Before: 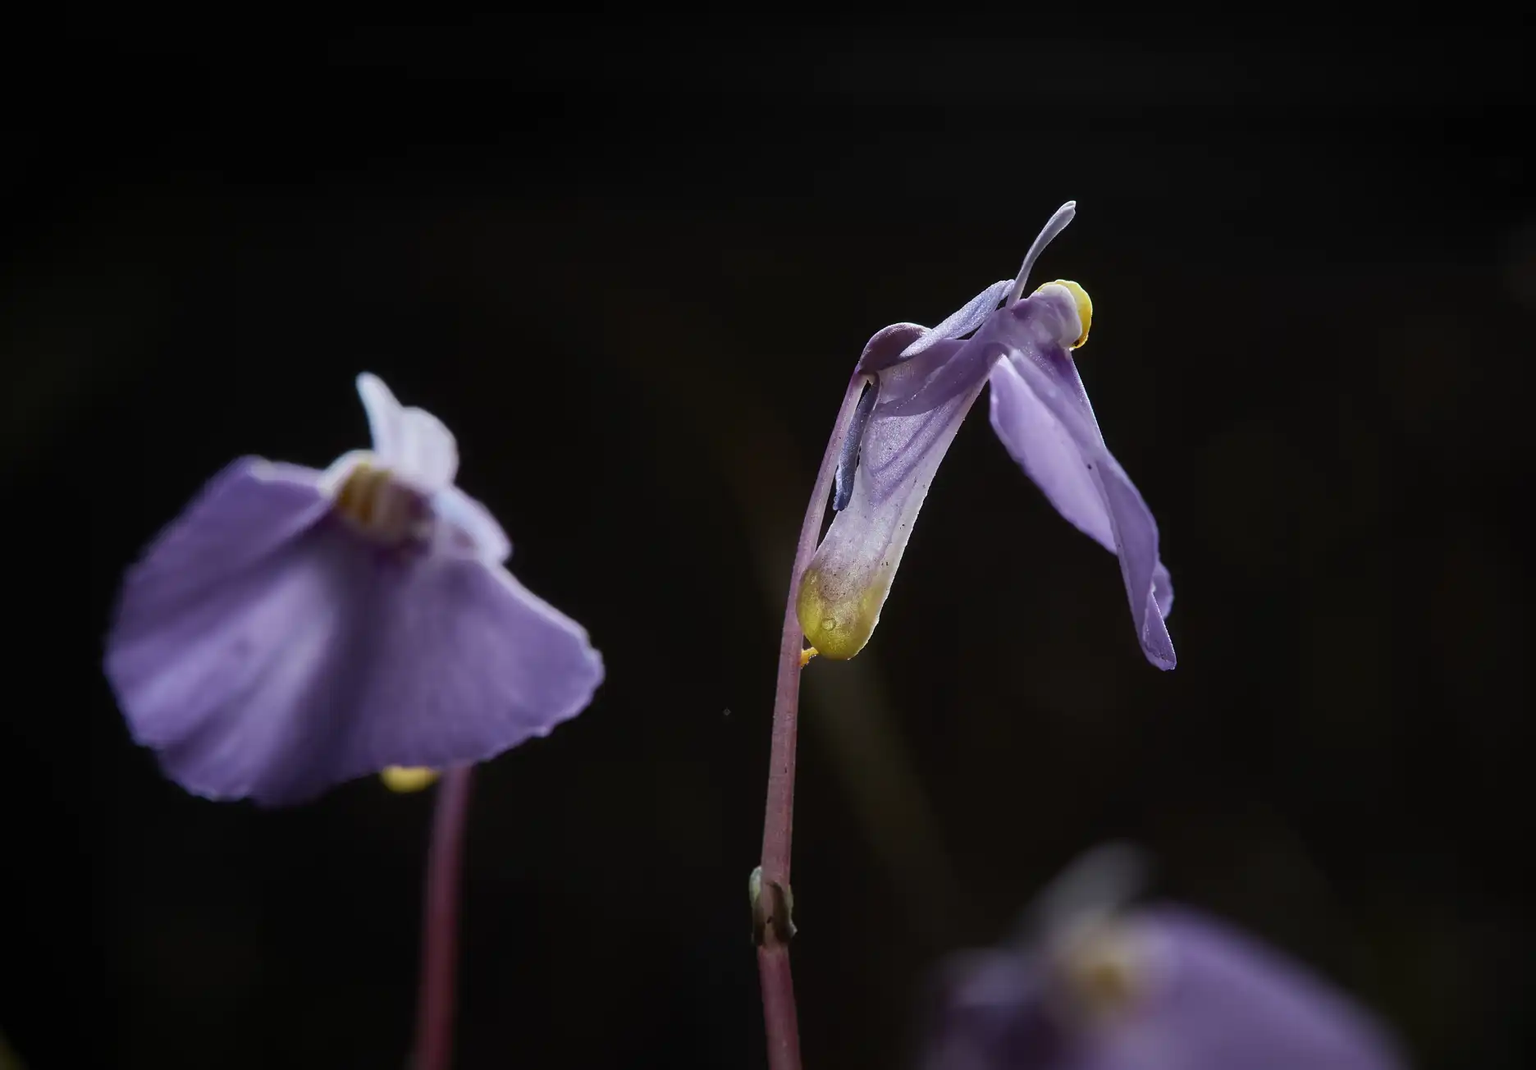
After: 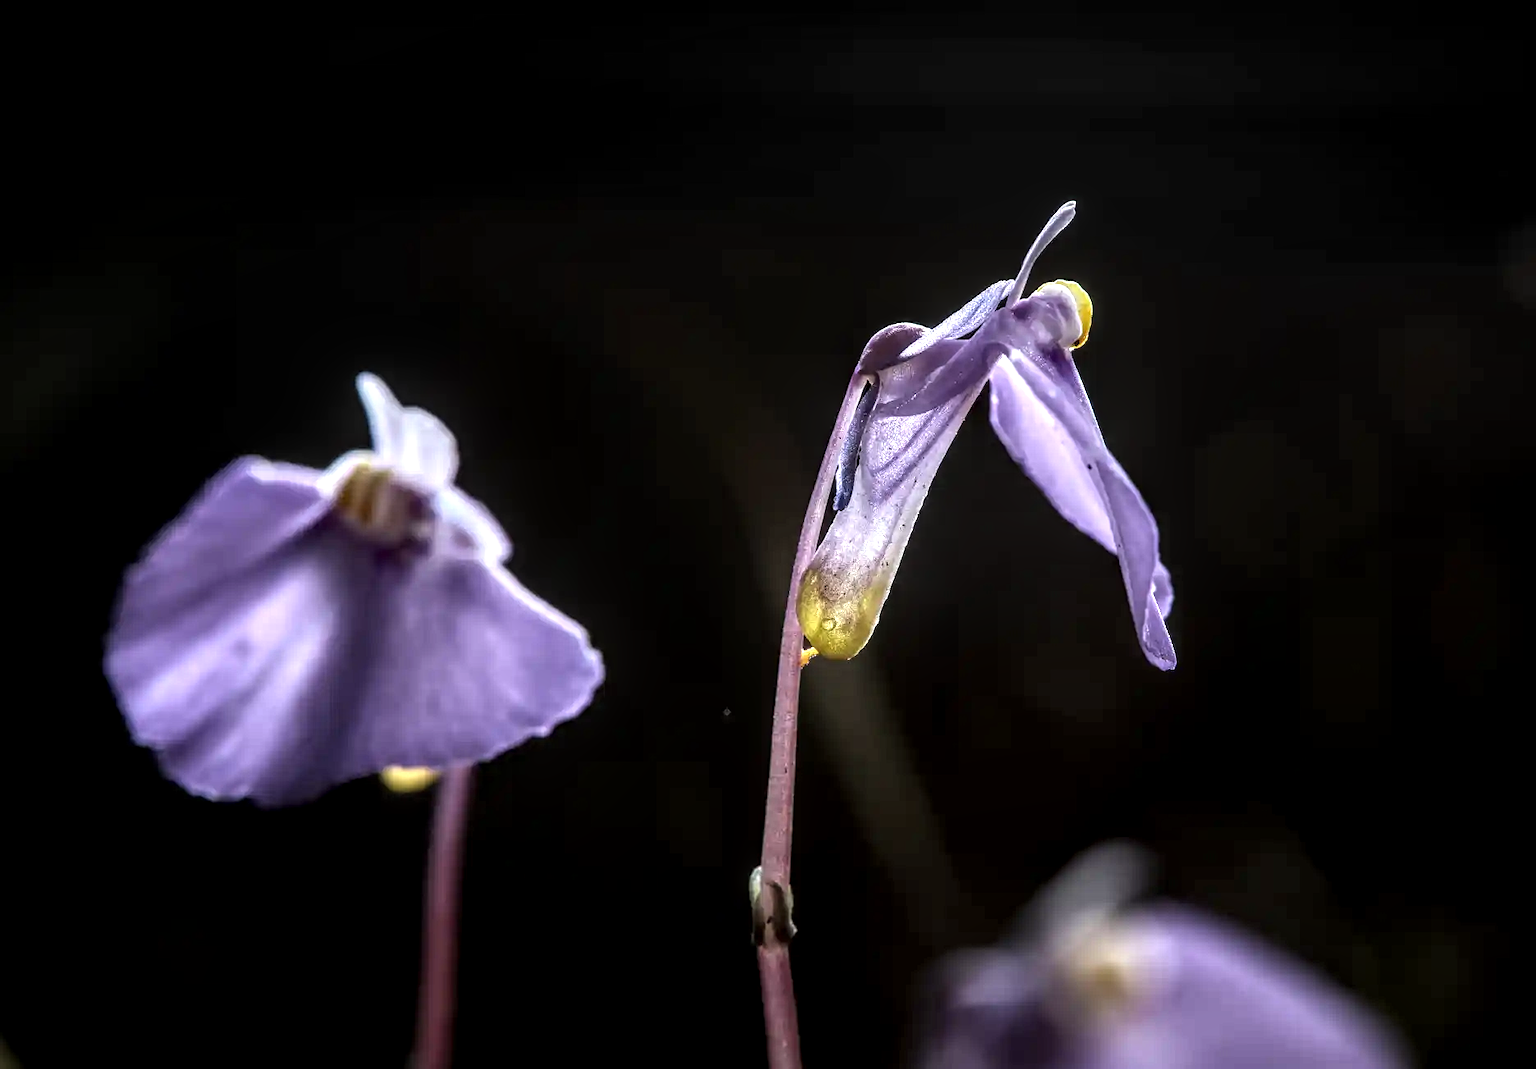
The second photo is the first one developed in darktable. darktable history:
exposure: exposure 0.376 EV, compensate highlight preservation false
color balance: contrast 10%
local contrast: highlights 19%, detail 186%
